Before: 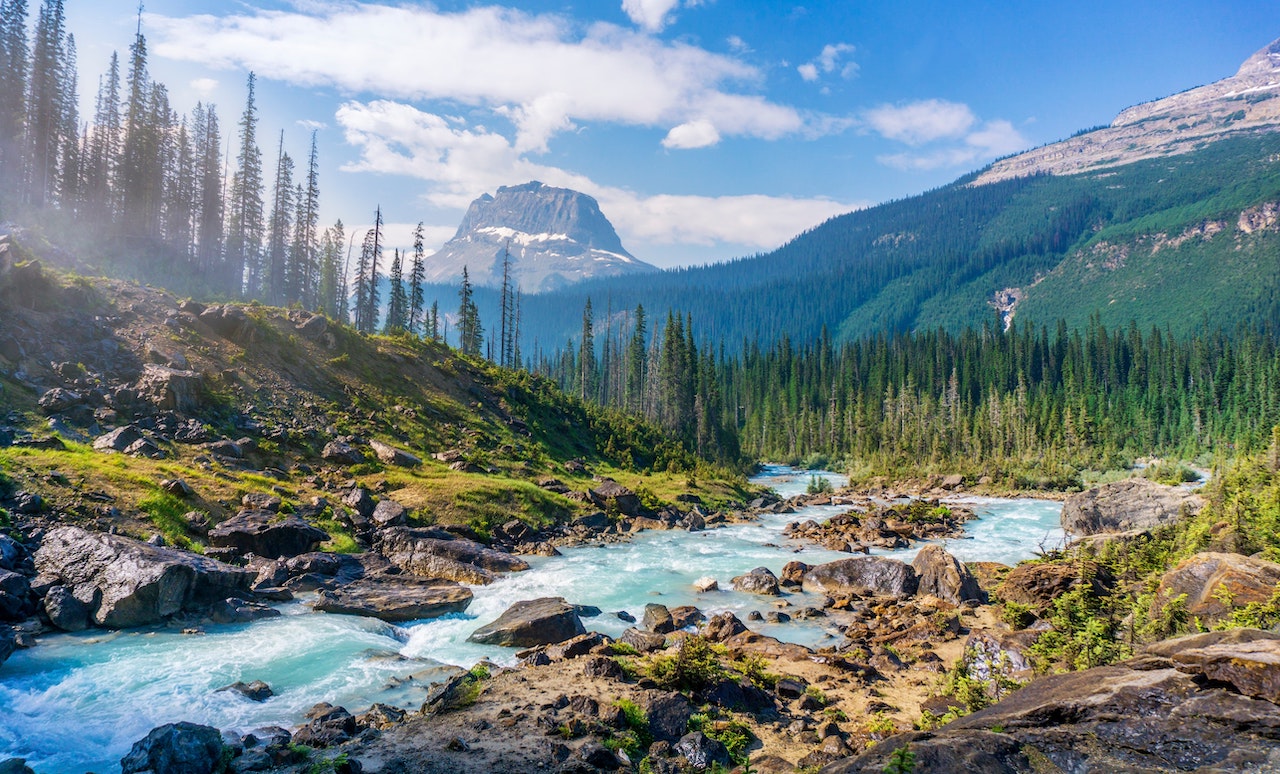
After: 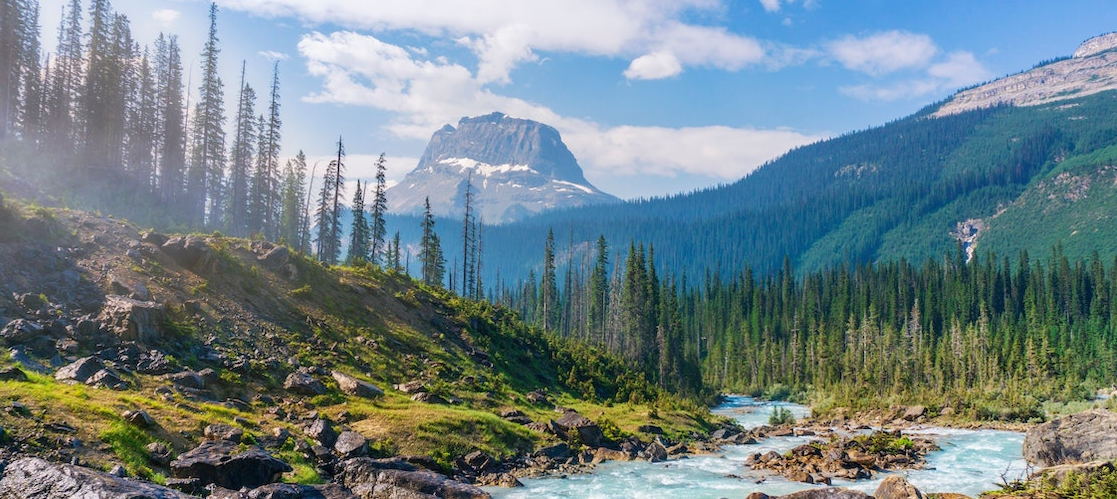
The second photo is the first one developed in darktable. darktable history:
local contrast: mode bilateral grid, contrast 100, coarseness 100, detail 91%, midtone range 0.2
crop: left 3.015%, top 8.969%, right 9.647%, bottom 26.457%
